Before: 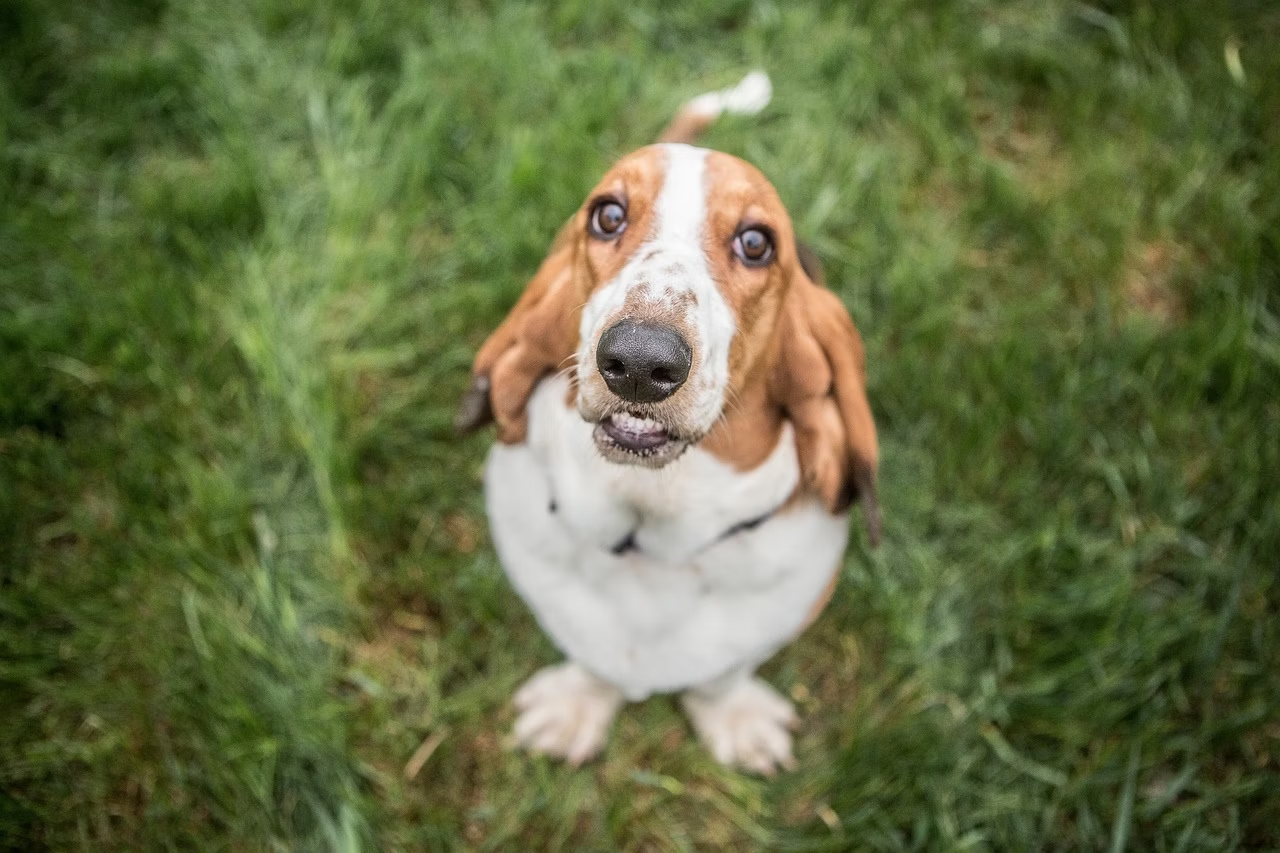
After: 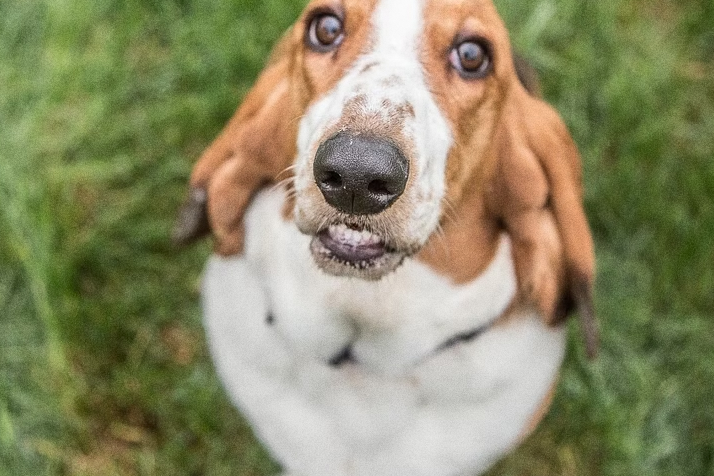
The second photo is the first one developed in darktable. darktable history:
crop and rotate: left 22.13%, top 22.054%, right 22.026%, bottom 22.102%
grain: on, module defaults
